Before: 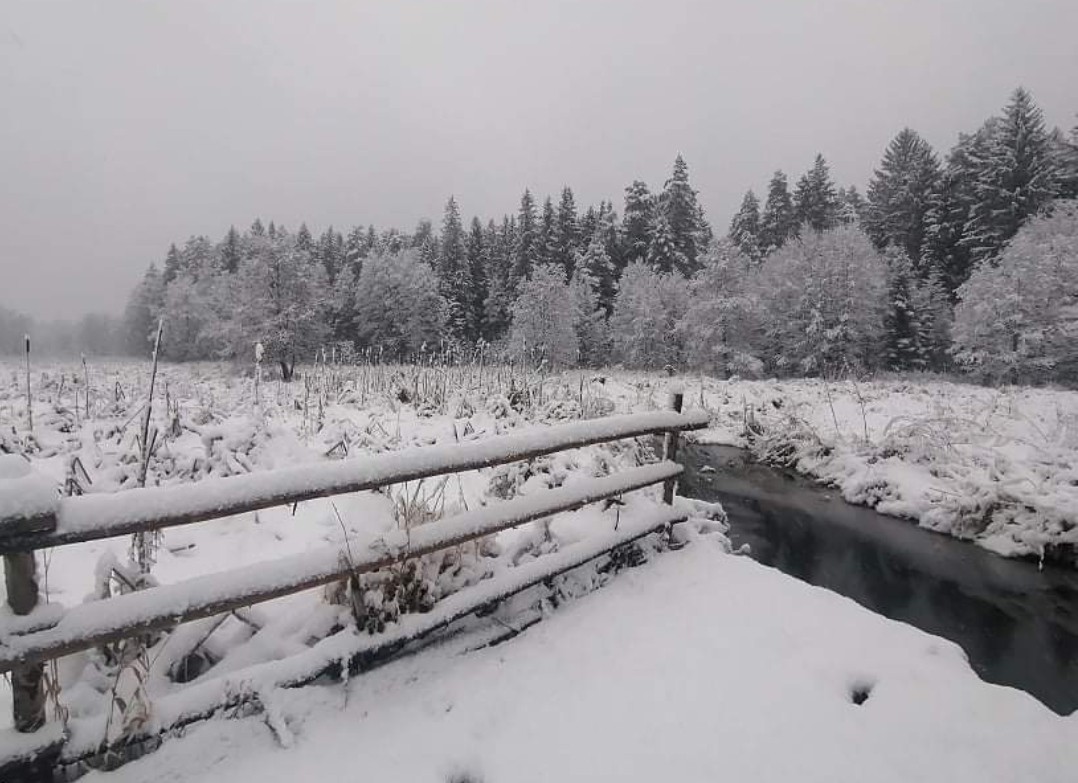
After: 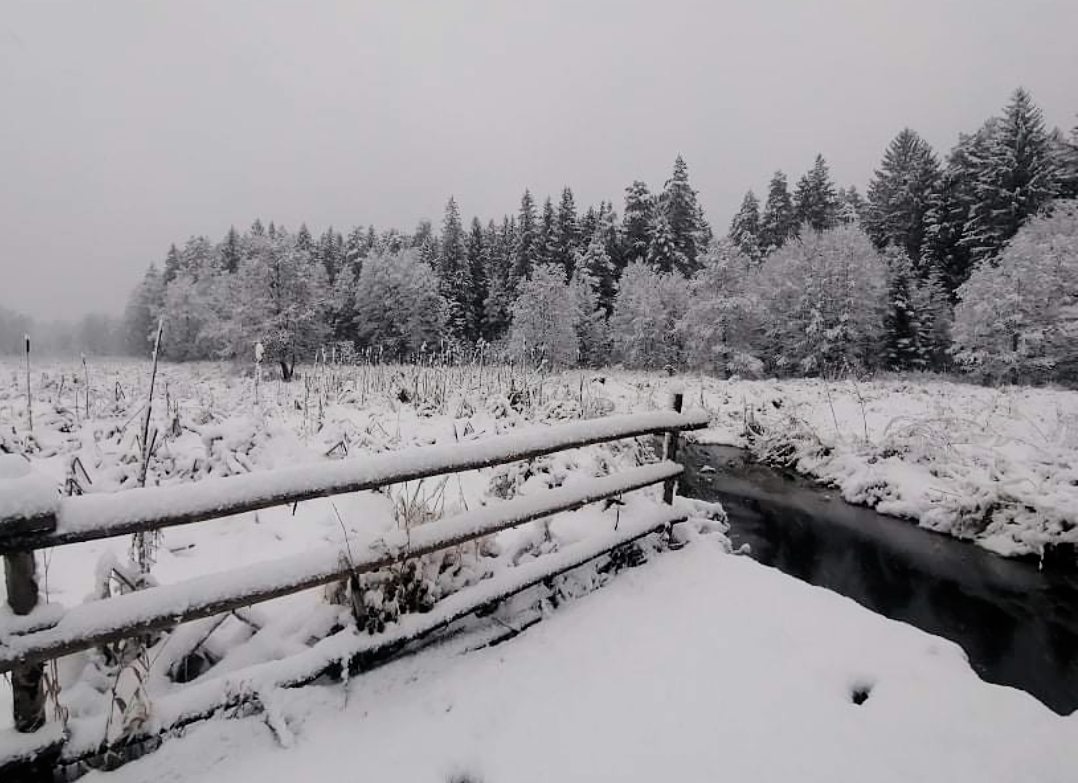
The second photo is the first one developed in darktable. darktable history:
filmic rgb: black relative exposure -7.49 EV, white relative exposure 4.99 EV, hardness 3.32, contrast 1.299, preserve chrominance max RGB
